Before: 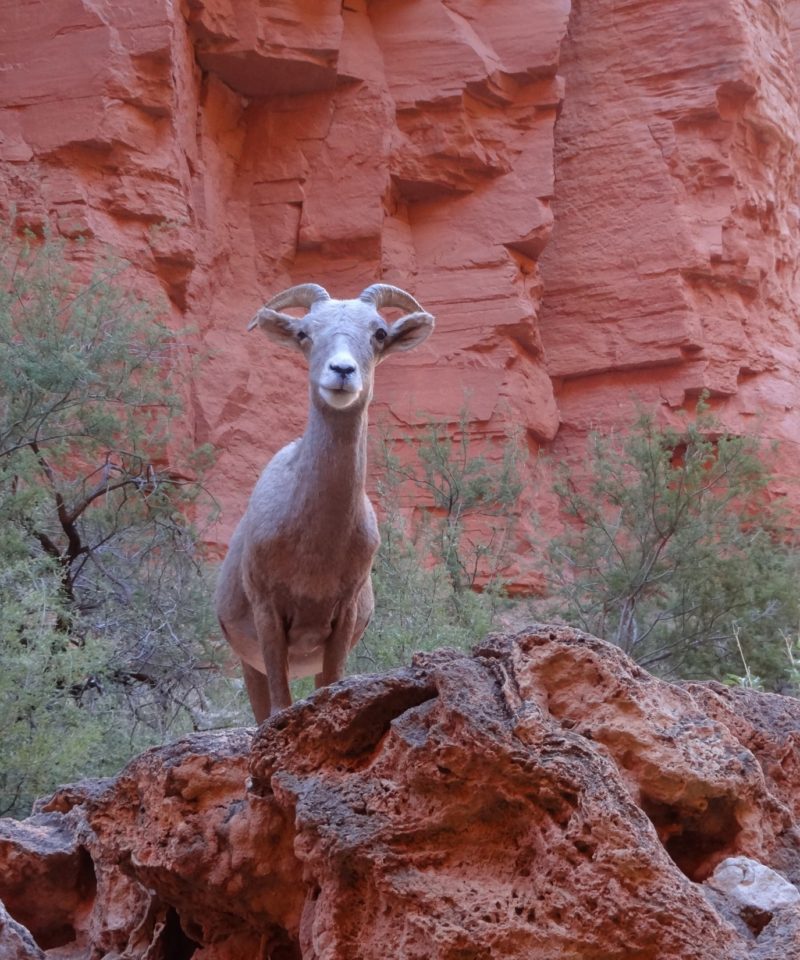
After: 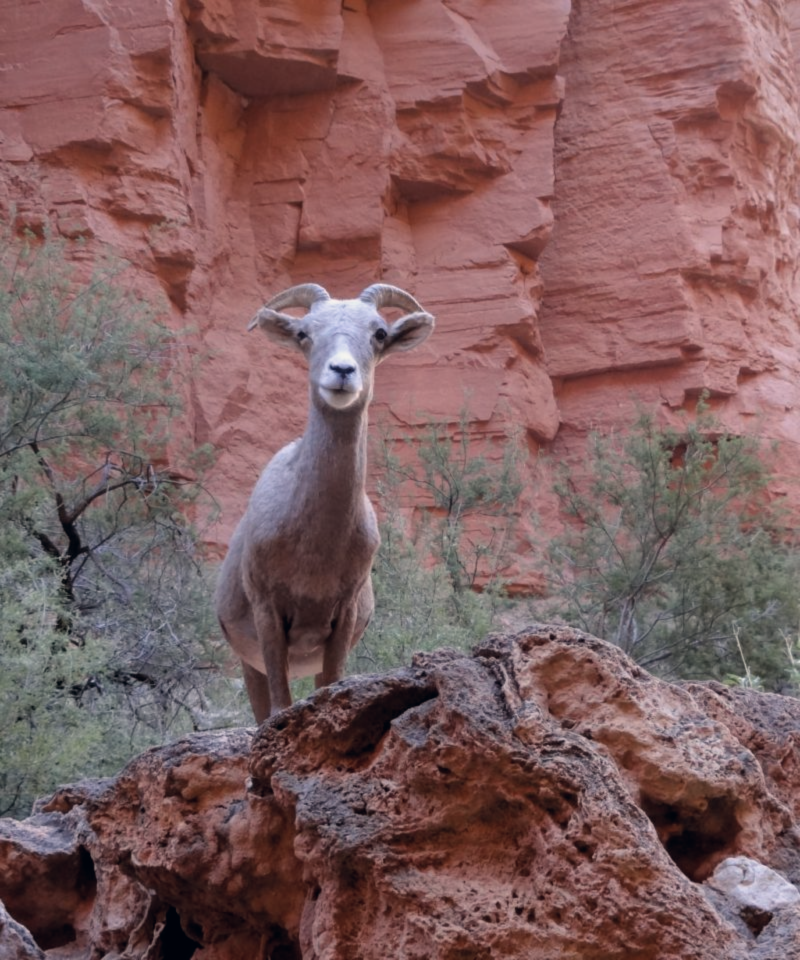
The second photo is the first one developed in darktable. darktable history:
color correction: highlights a* 2.75, highlights b* 5, shadows a* -2.04, shadows b* -4.84, saturation 0.8
lowpass: radius 0.5, unbound 0
filmic rgb: black relative exposure -12.8 EV, white relative exposure 2.8 EV, threshold 3 EV, target black luminance 0%, hardness 8.54, latitude 70.41%, contrast 1.133, shadows ↔ highlights balance -0.395%, color science v4 (2020), enable highlight reconstruction true
